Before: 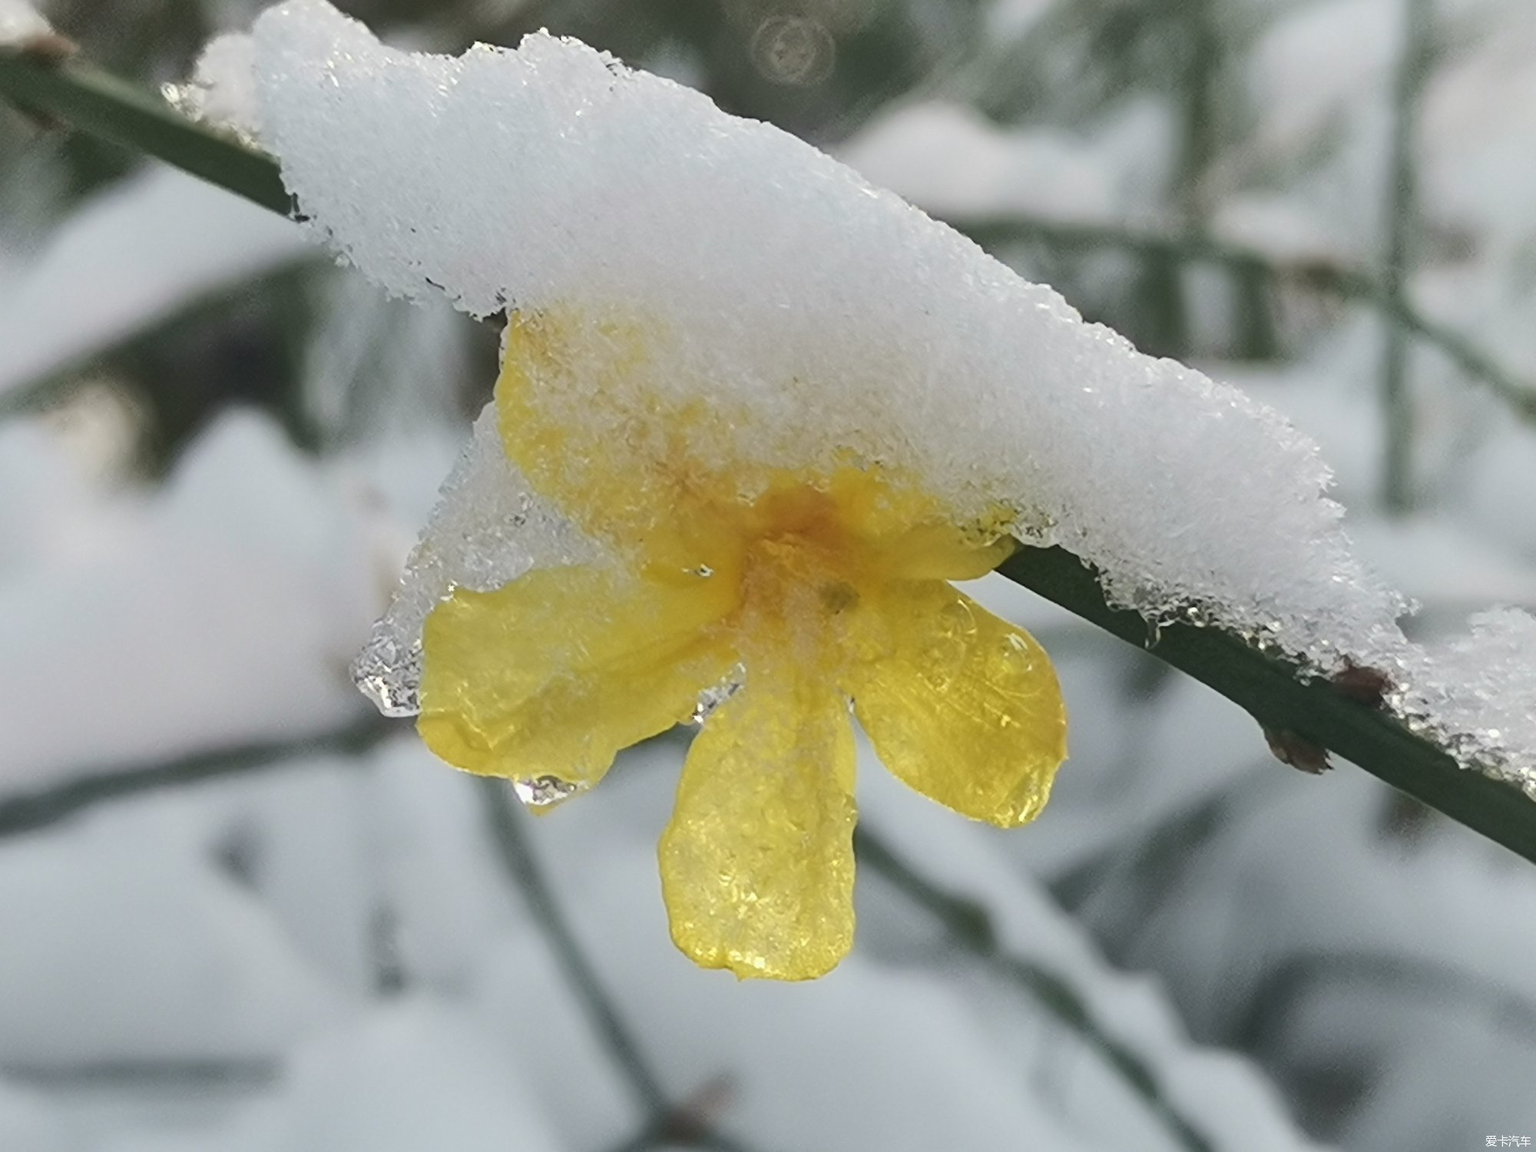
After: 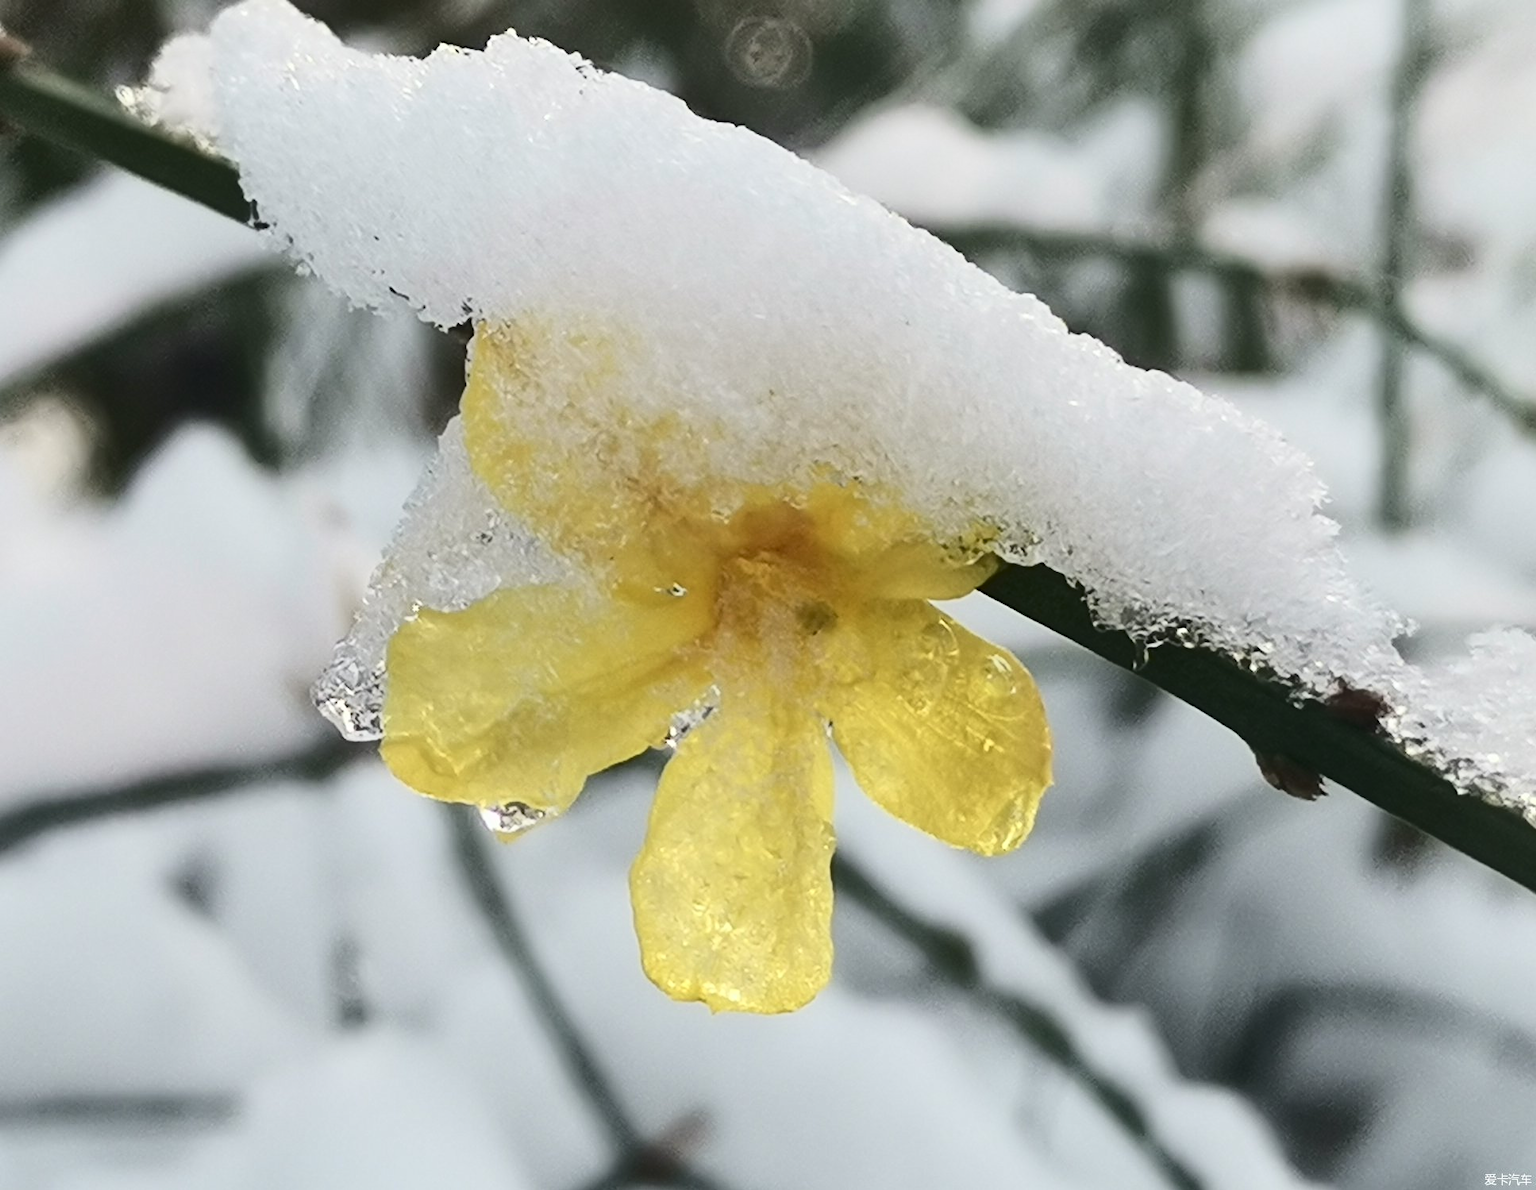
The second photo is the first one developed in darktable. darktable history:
contrast brightness saturation: contrast 0.28
crop and rotate: left 3.238%
